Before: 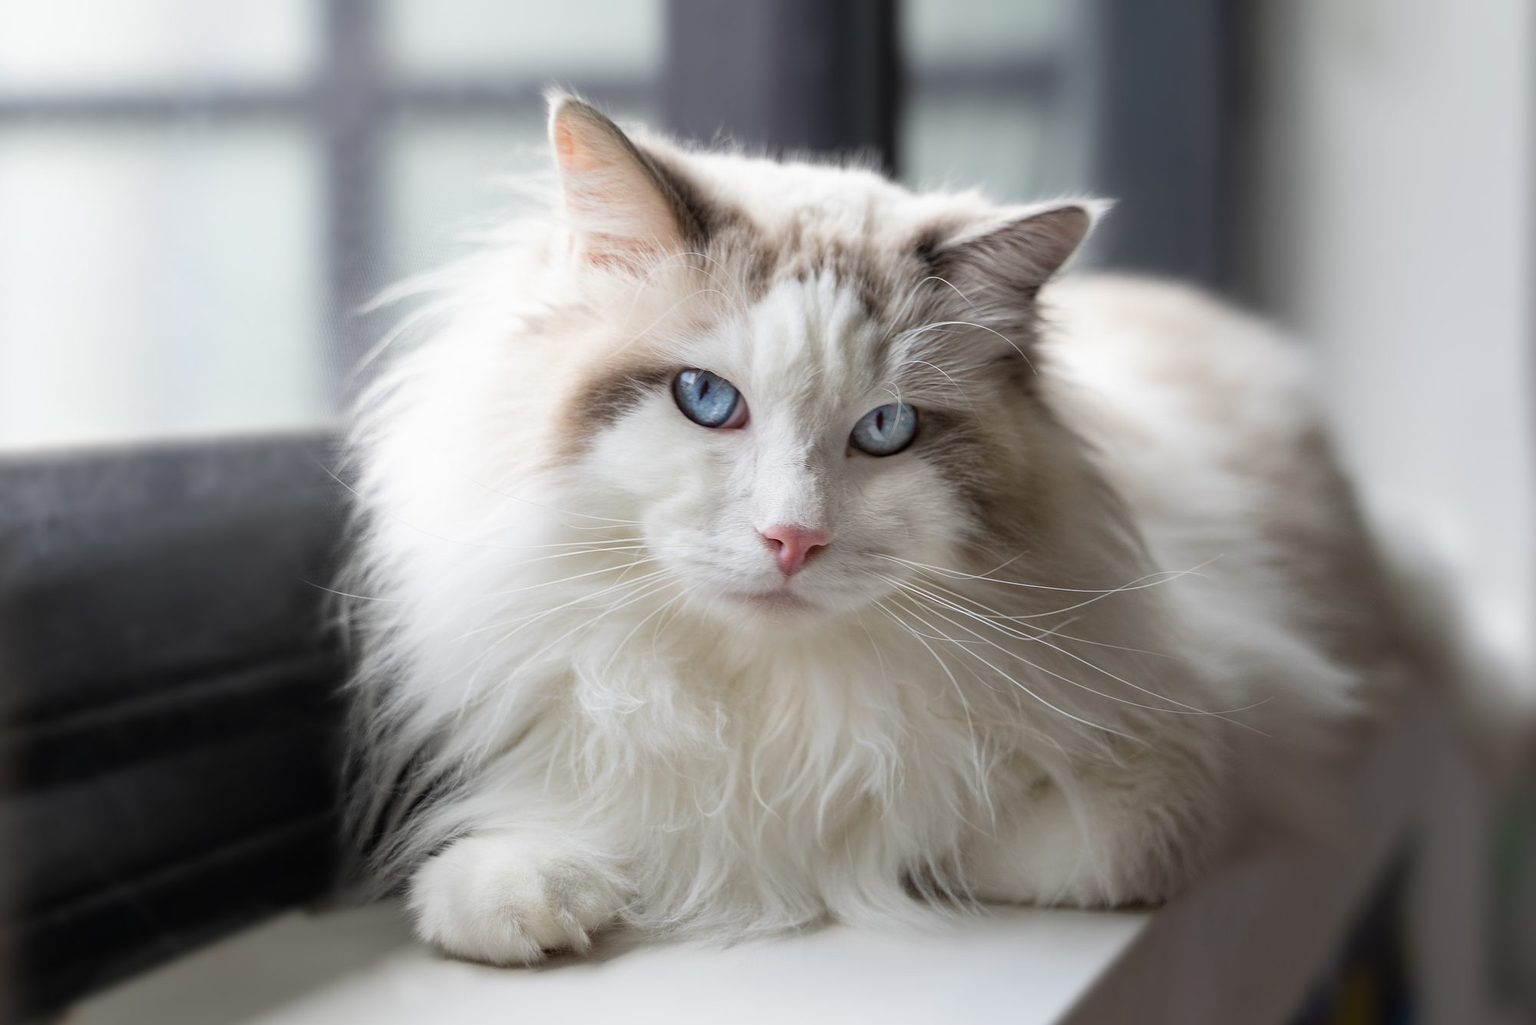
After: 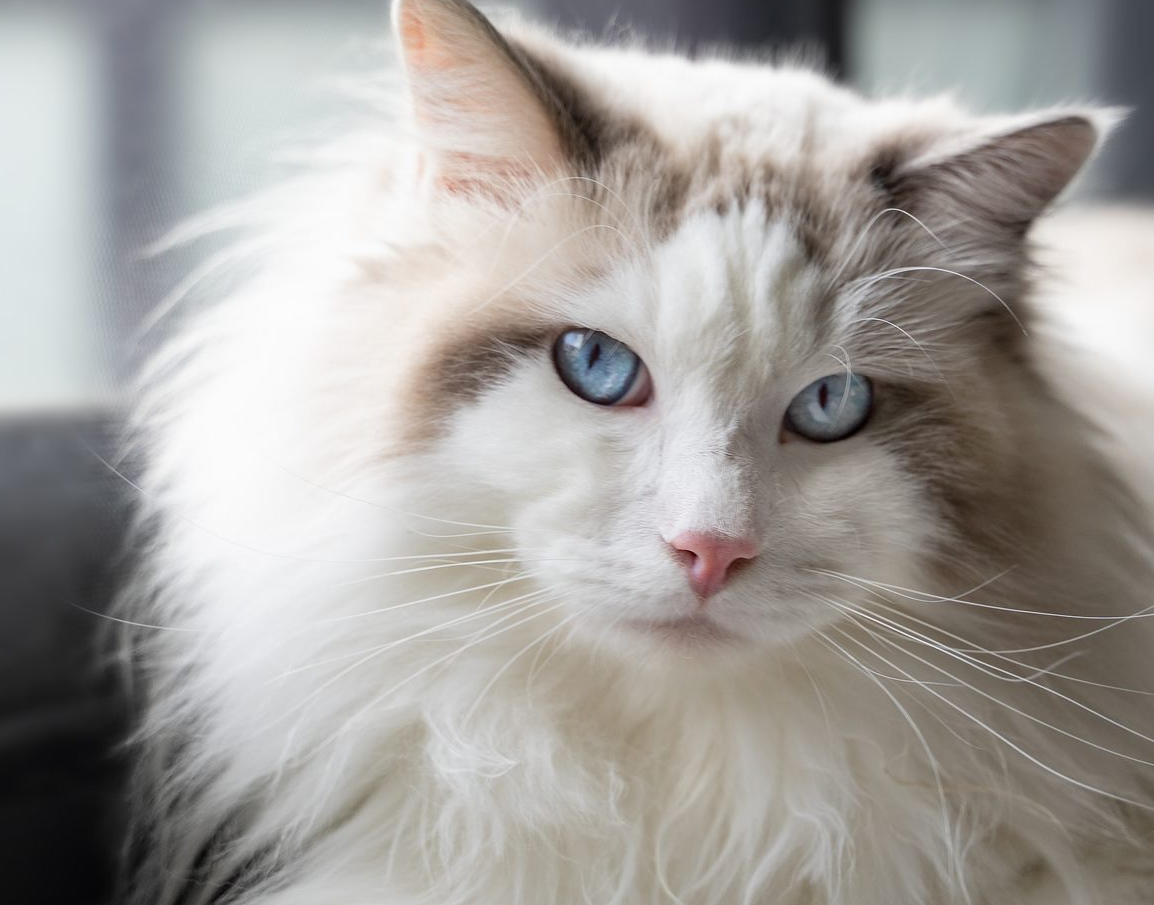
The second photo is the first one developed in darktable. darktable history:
crop: left 16.188%, top 11.395%, right 26.123%, bottom 20.754%
